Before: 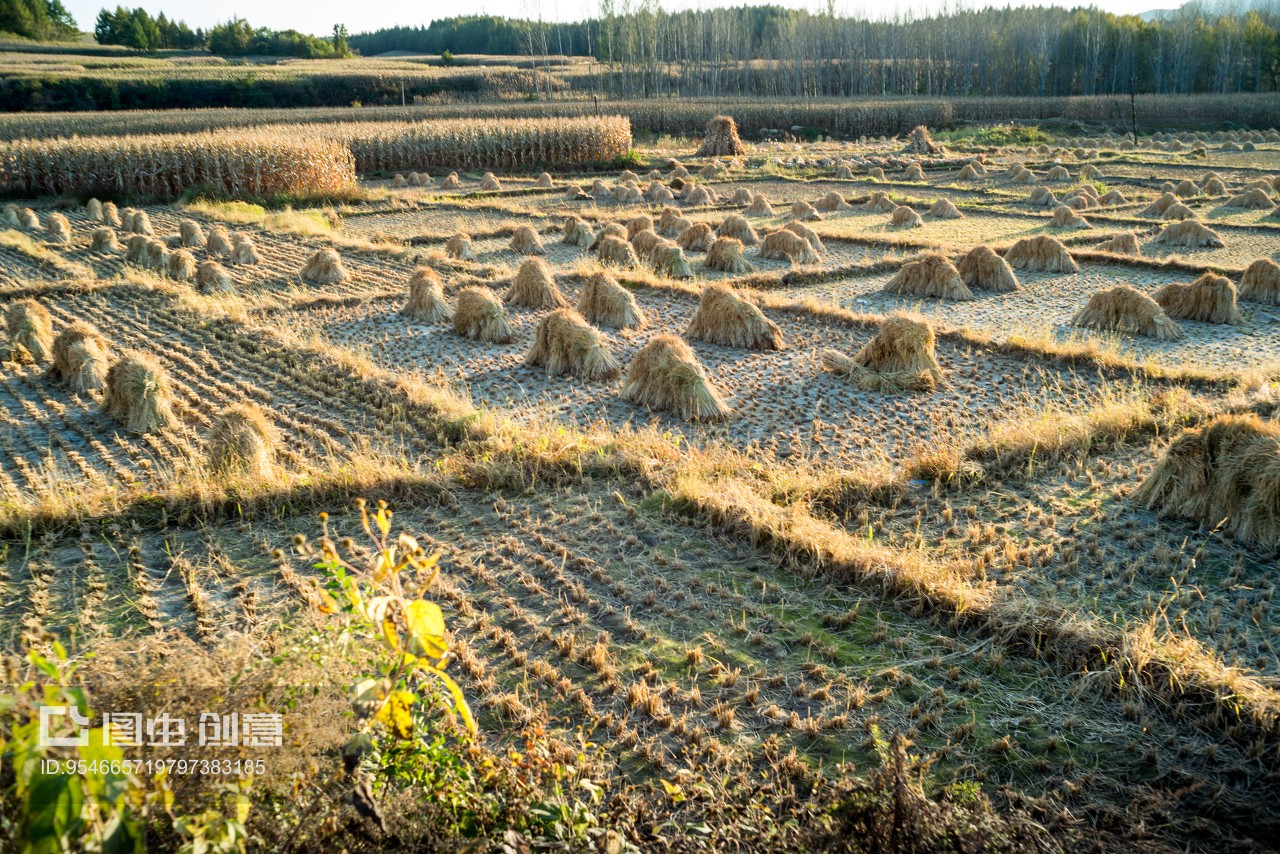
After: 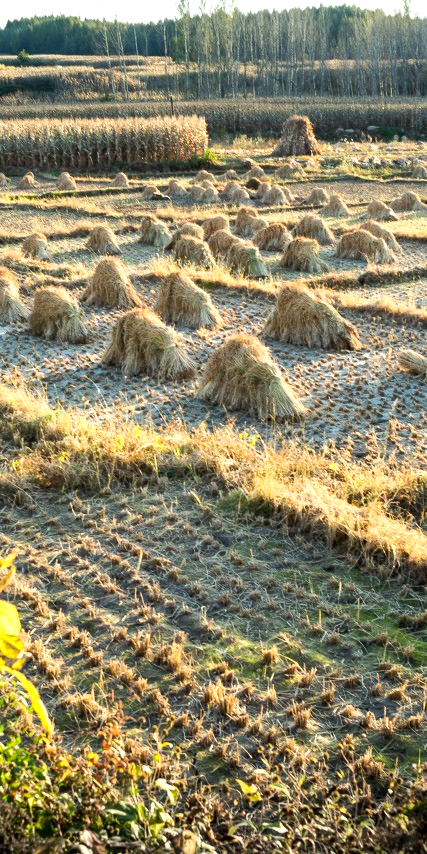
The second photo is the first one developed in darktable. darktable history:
crop: left 33.201%, right 33.432%
color balance rgb: perceptual saturation grading › global saturation 0.33%, perceptual brilliance grading › highlights 9.347%, perceptual brilliance grading › mid-tones 5.486%
